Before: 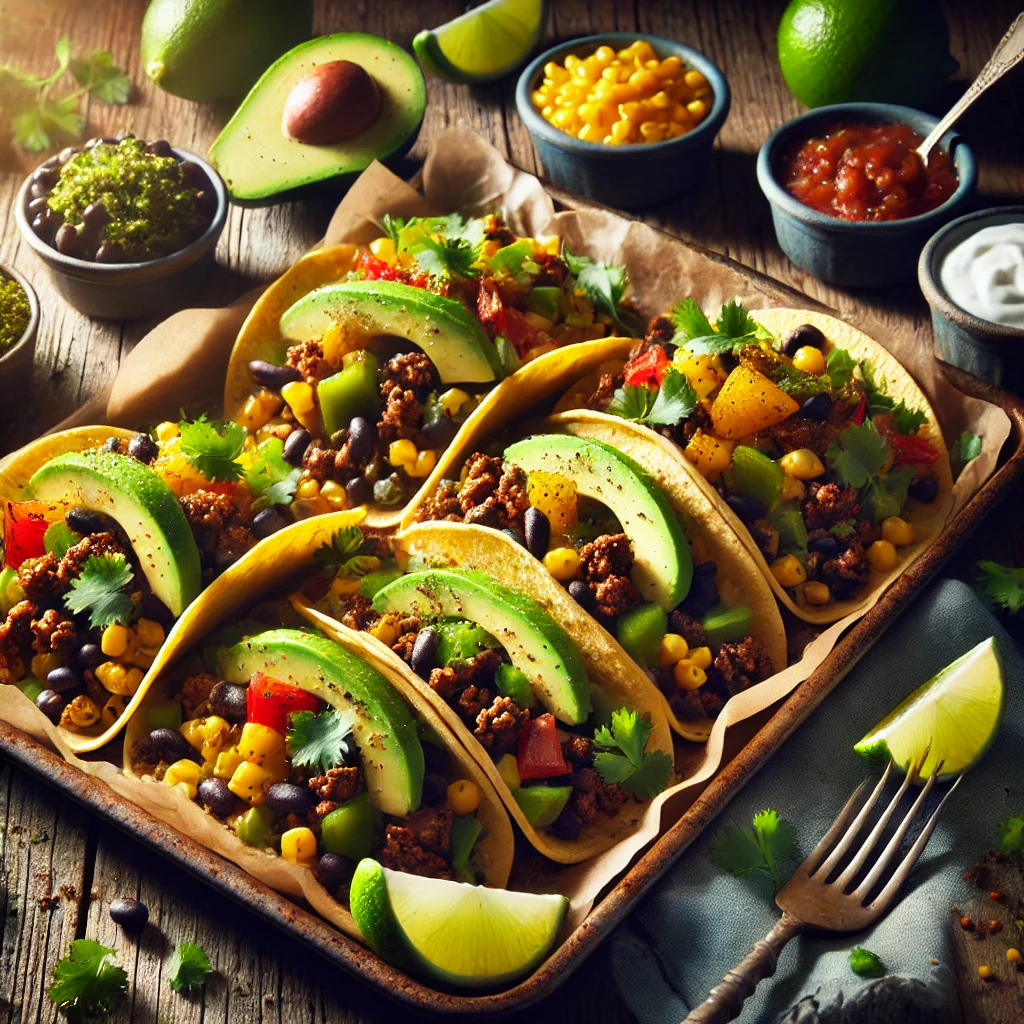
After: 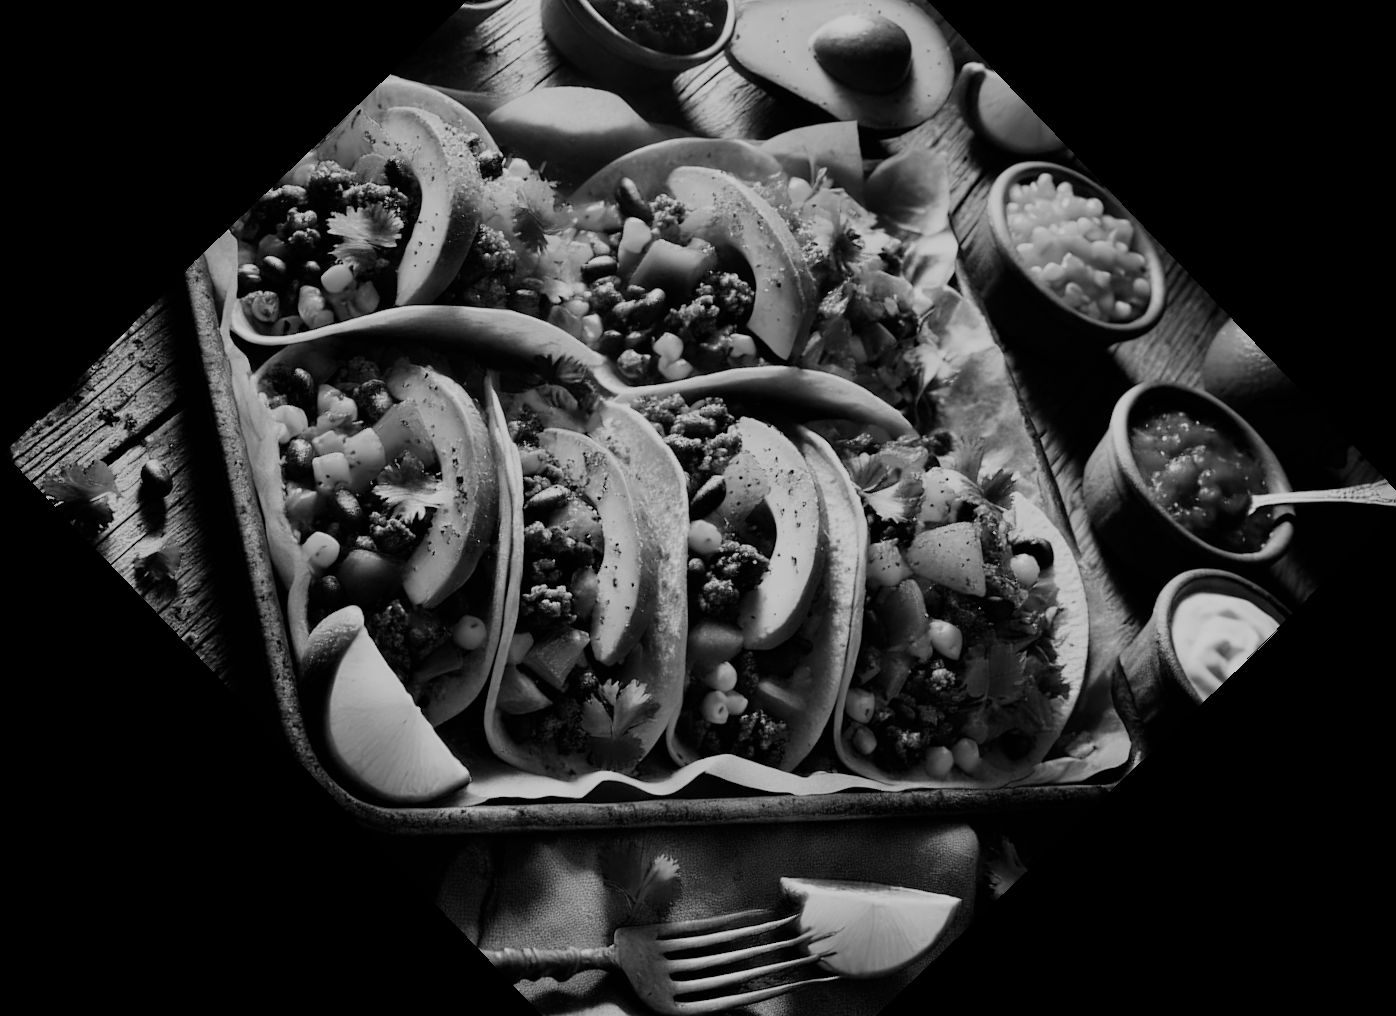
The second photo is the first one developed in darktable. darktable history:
filmic rgb: black relative exposure -6.98 EV, white relative exposure 5.63 EV, hardness 2.86
color balance rgb: perceptual saturation grading › global saturation 20%, global vibrance 20%
rotate and perspective: rotation -1.32°, lens shift (horizontal) -0.031, crop left 0.015, crop right 0.985, crop top 0.047, crop bottom 0.982
color calibration: output gray [0.21, 0.42, 0.37, 0], gray › normalize channels true, illuminant same as pipeline (D50), adaptation XYZ, x 0.346, y 0.359, gamut compression 0
crop and rotate: angle -46.26°, top 16.234%, right 0.912%, bottom 11.704%
